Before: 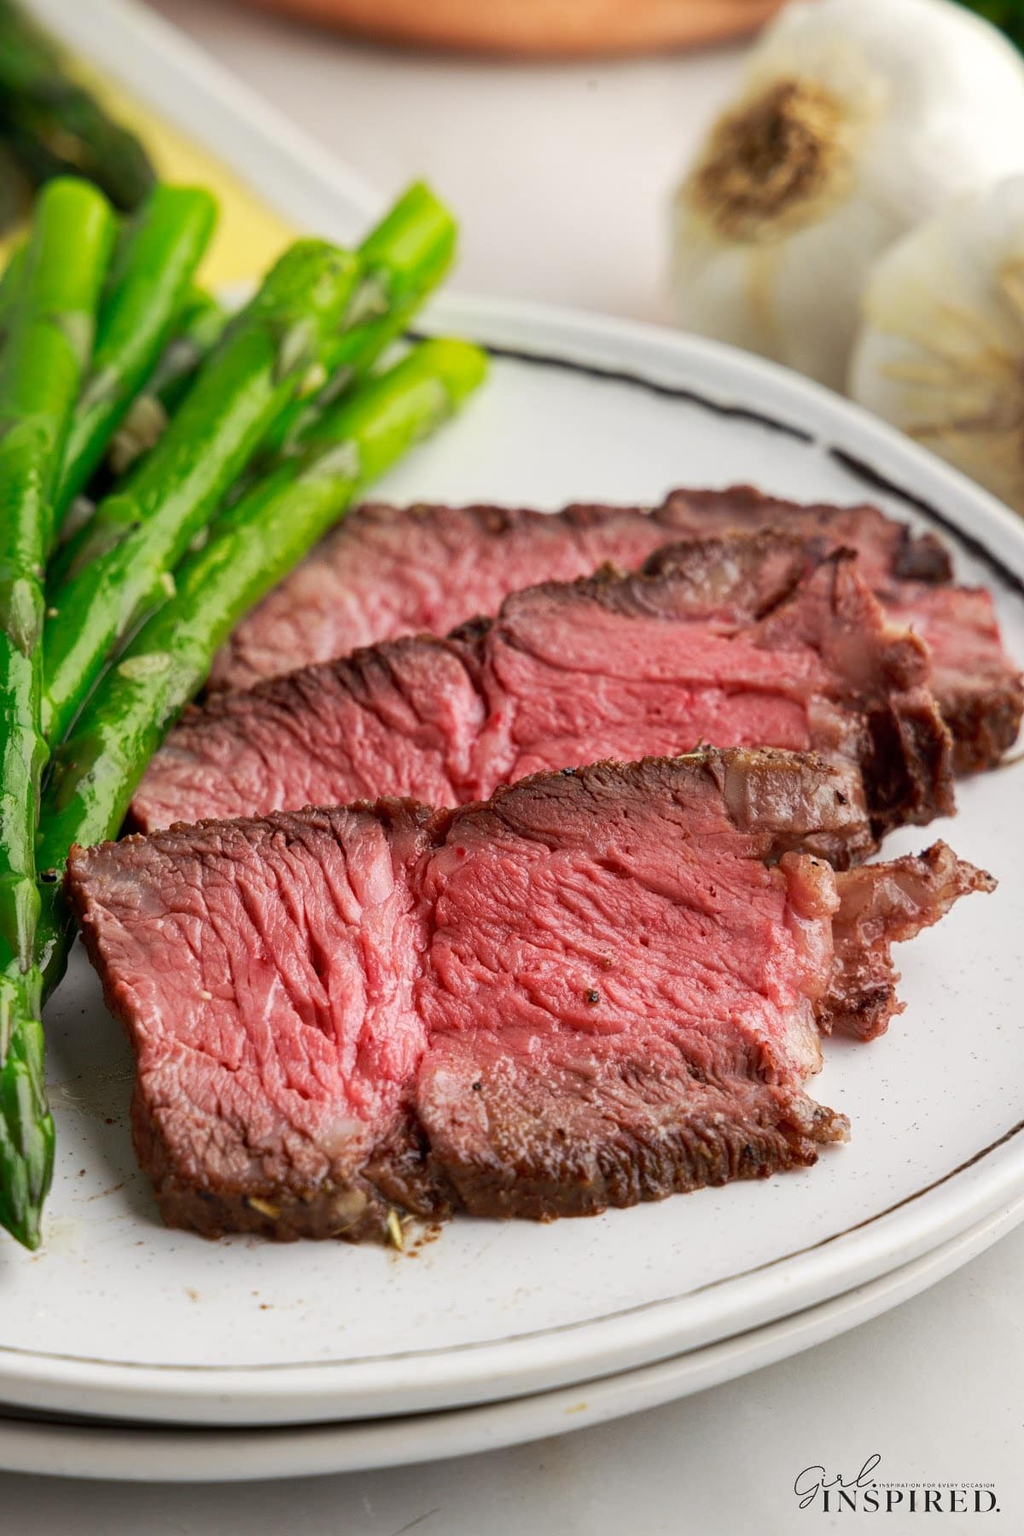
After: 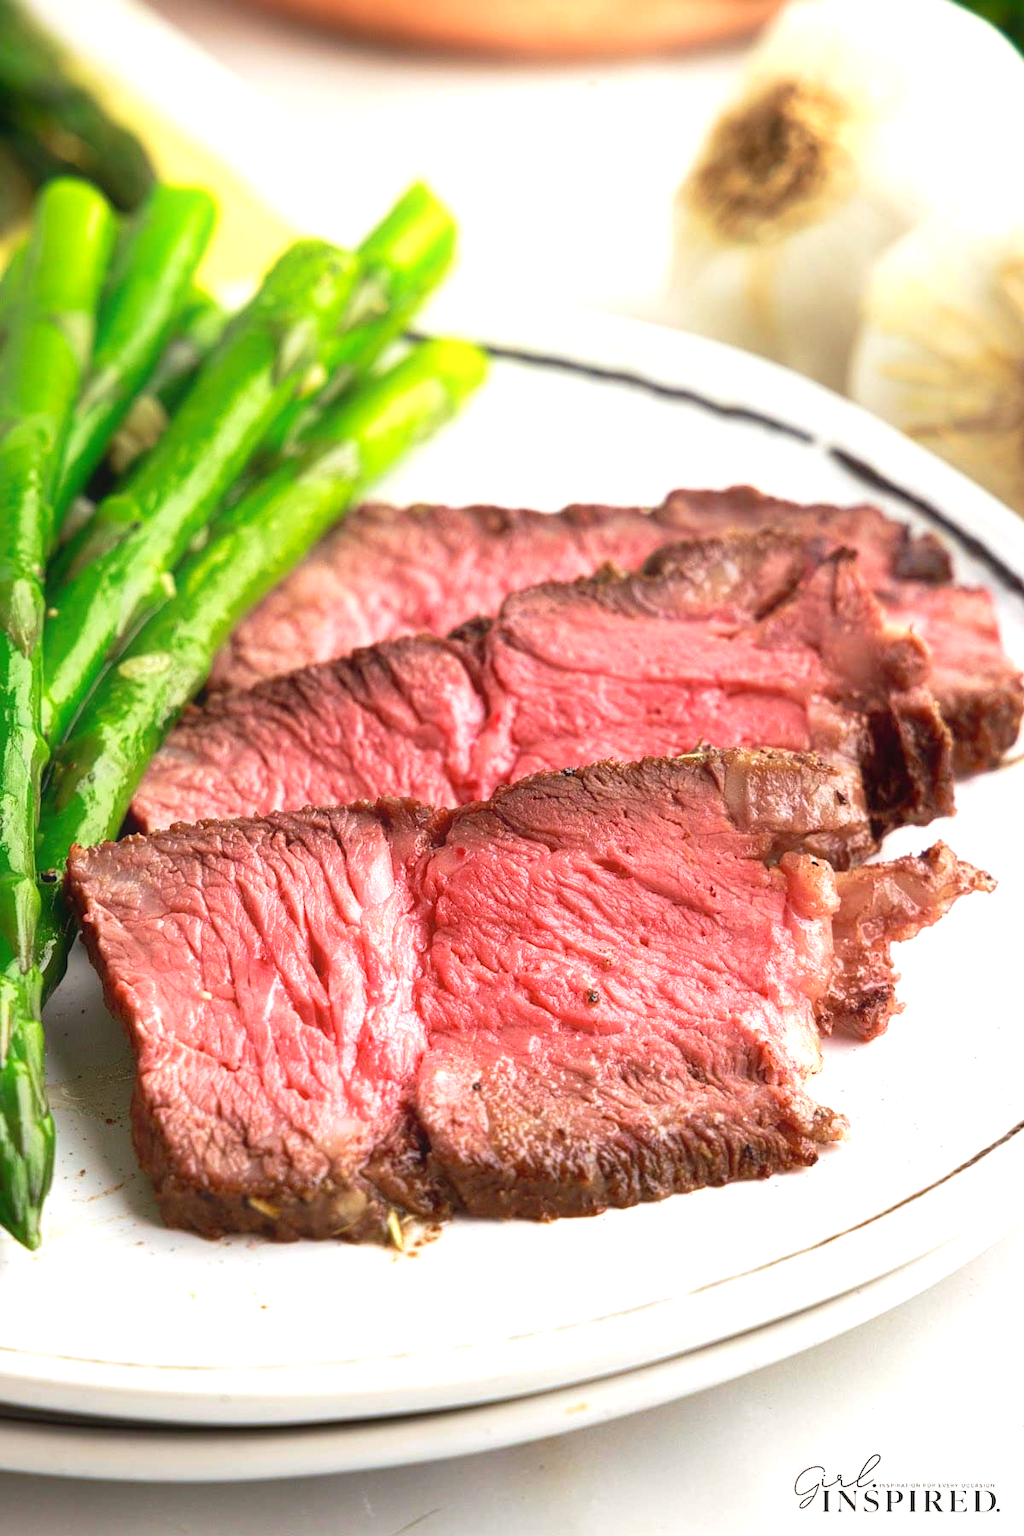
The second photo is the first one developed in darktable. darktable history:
velvia: on, module defaults
exposure: exposure 0.935 EV, compensate highlight preservation false
contrast equalizer: y [[0.5, 0.486, 0.447, 0.446, 0.489, 0.5], [0.5 ×6], [0.5 ×6], [0 ×6], [0 ×6]]
